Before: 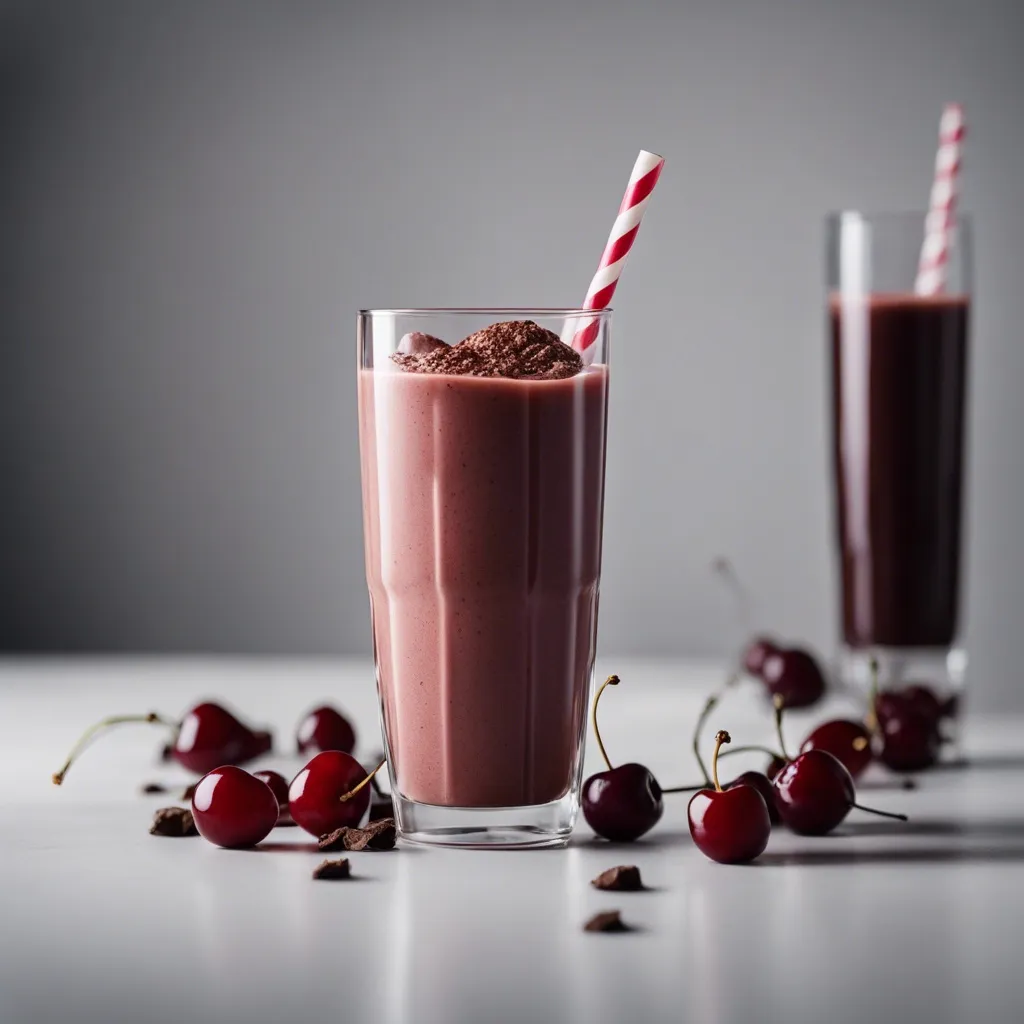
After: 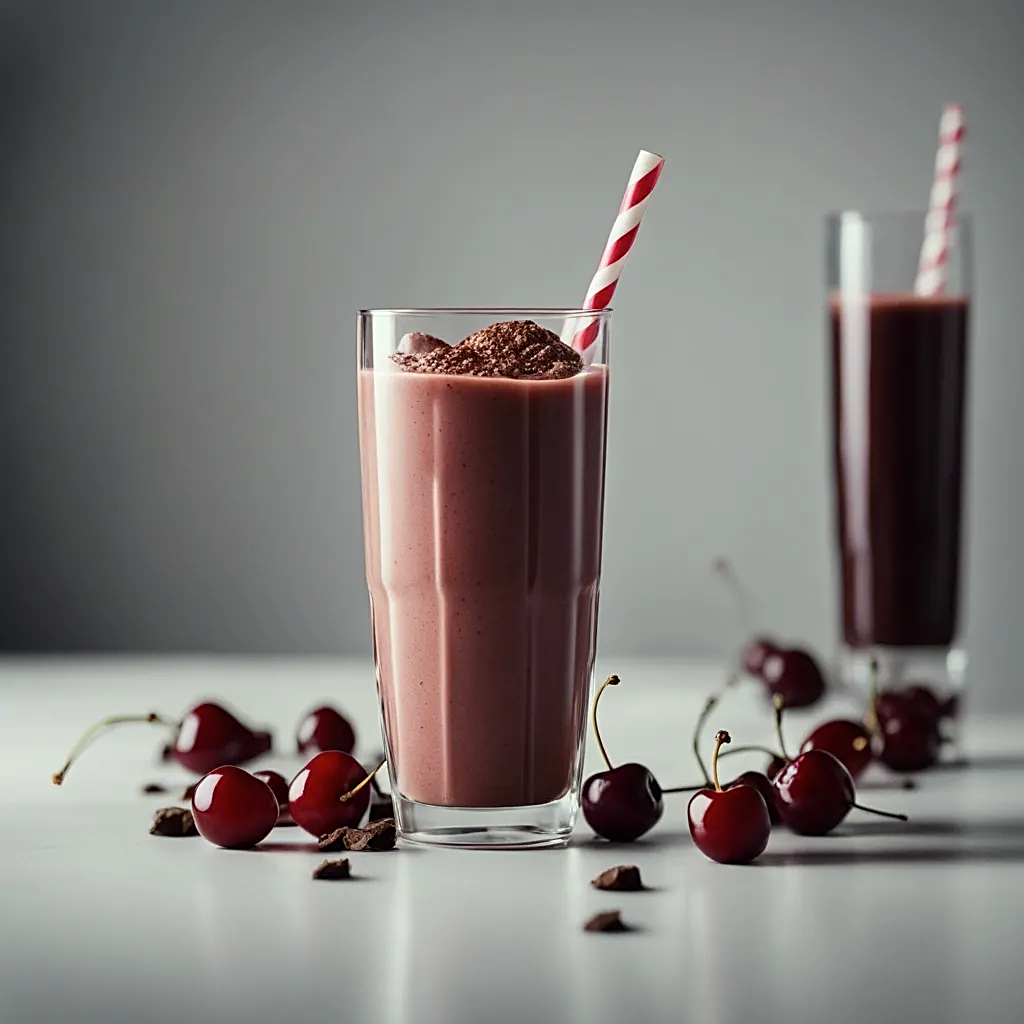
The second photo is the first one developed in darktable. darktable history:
color correction: highlights a* -4.73, highlights b* 5.06, saturation 0.97
sharpen: on, module defaults
